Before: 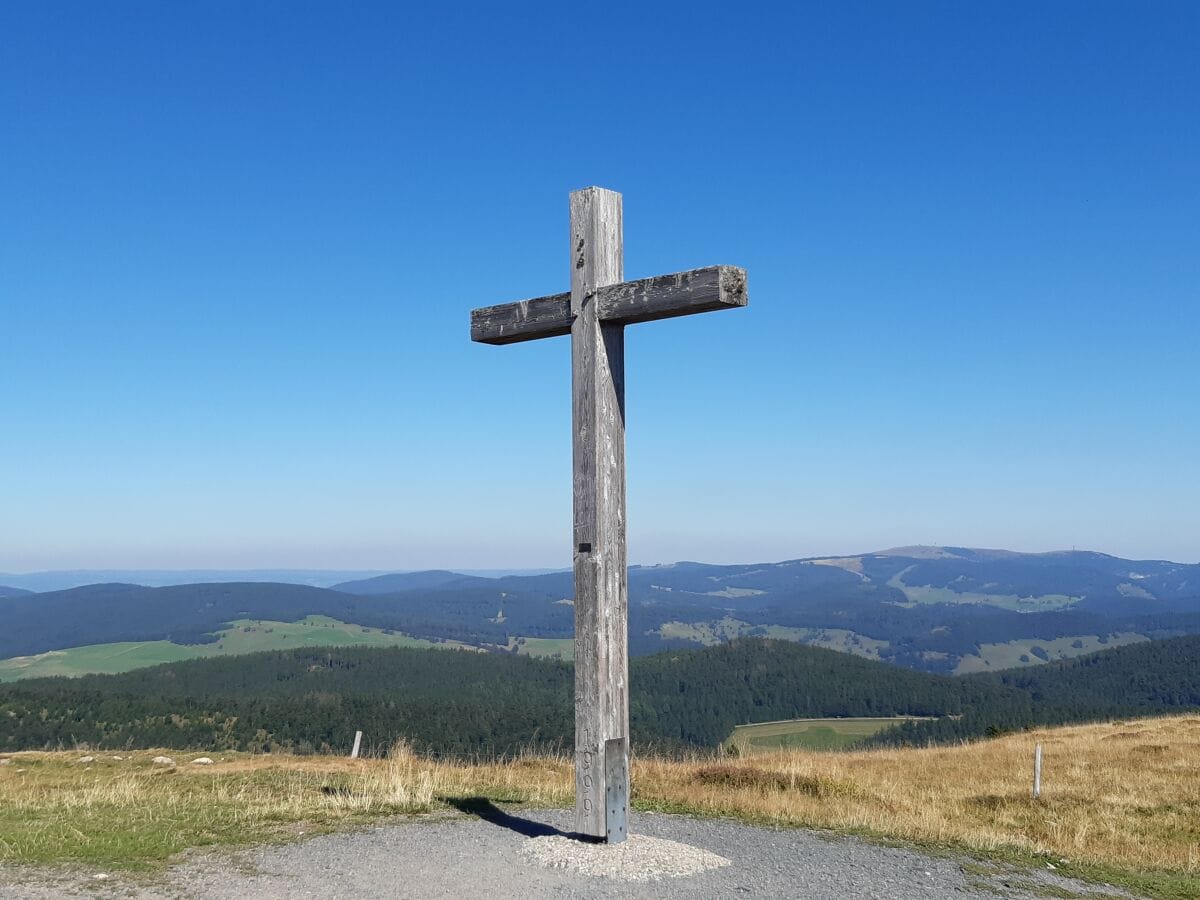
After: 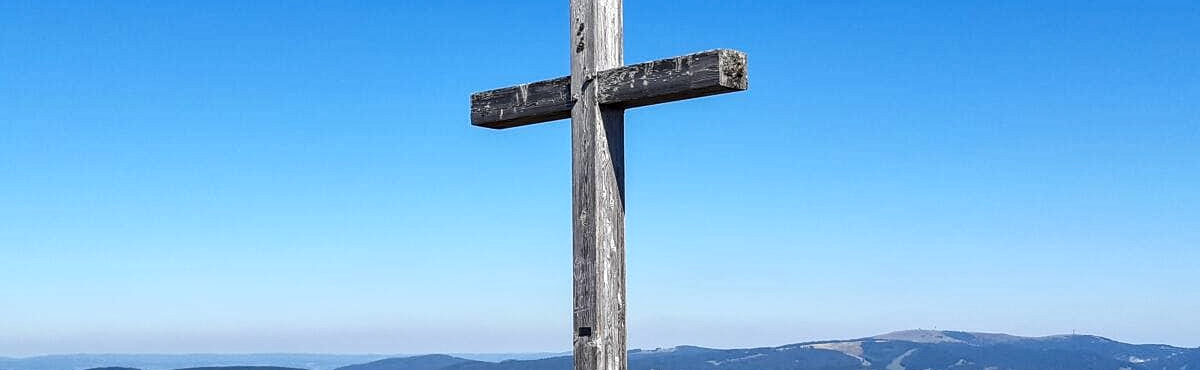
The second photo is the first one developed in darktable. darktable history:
exposure: black level correction 0, exposure 0.2 EV, compensate highlight preservation false
crop and rotate: top 24.094%, bottom 34.767%
tone equalizer: on, module defaults
sharpen: radius 1.319, amount 0.303, threshold 0.086
shadows and highlights: shadows -86.64, highlights -36.54, soften with gaussian
contrast brightness saturation: contrast 0.155, brightness -0.01, saturation 0.098
local contrast: detail 130%
